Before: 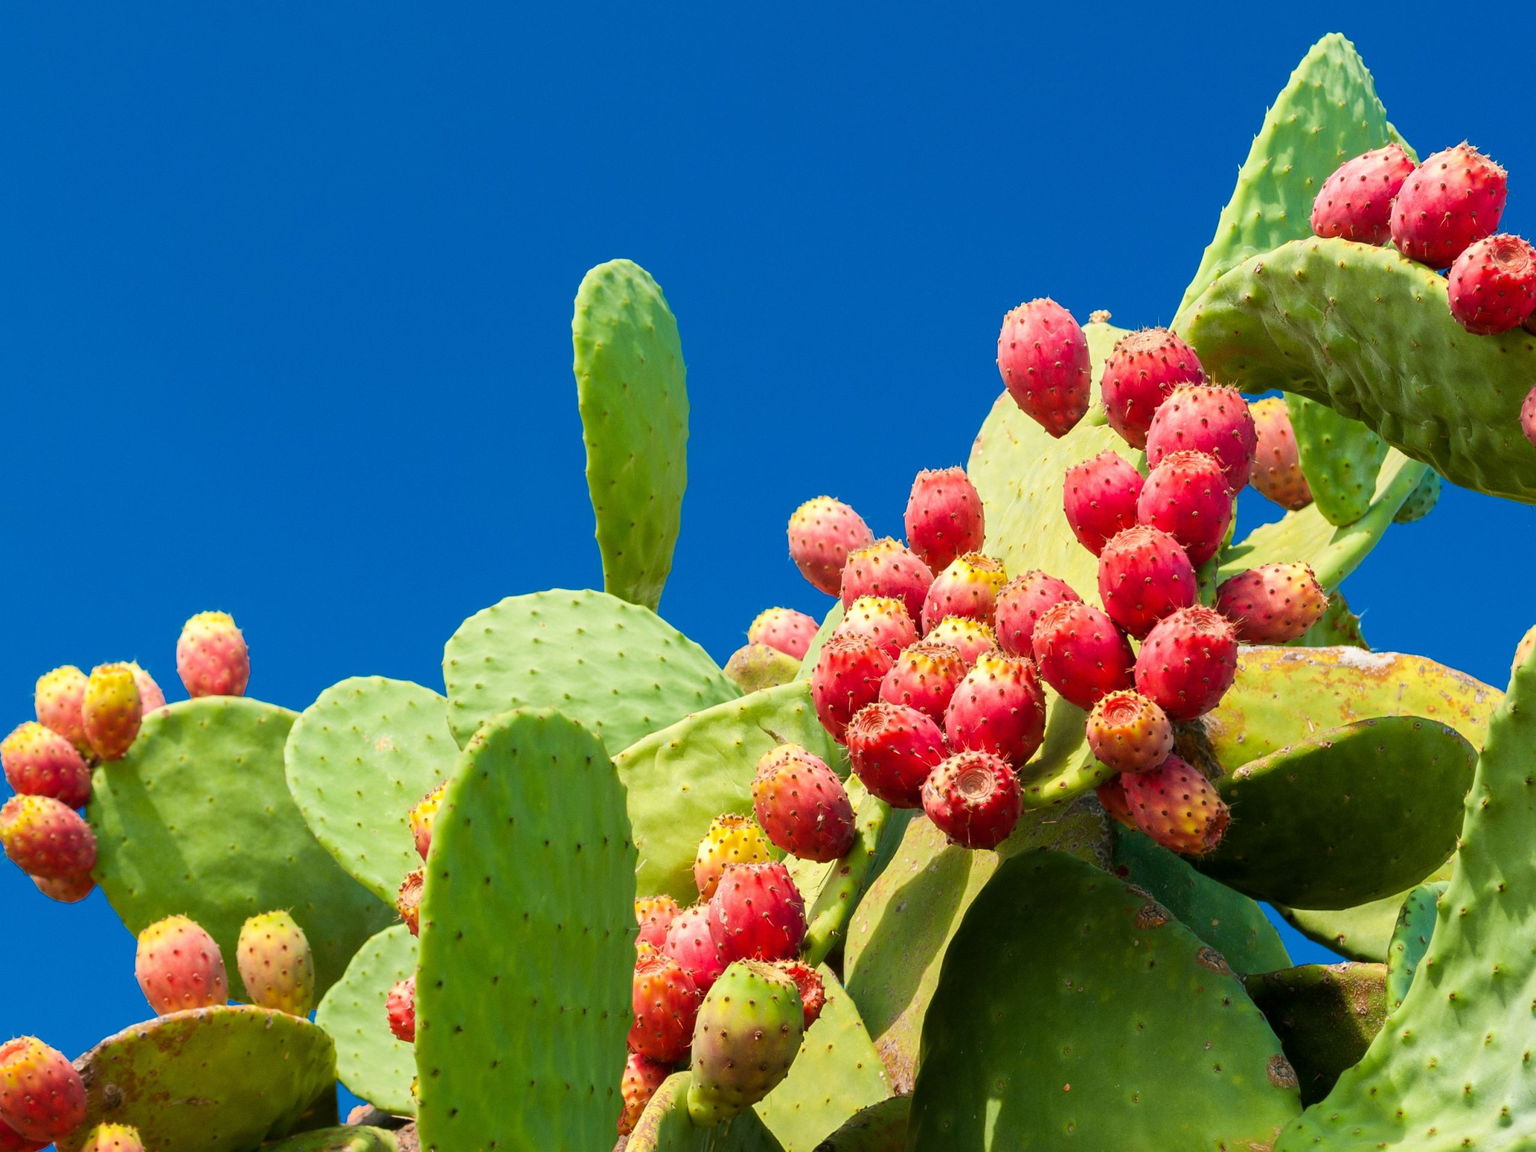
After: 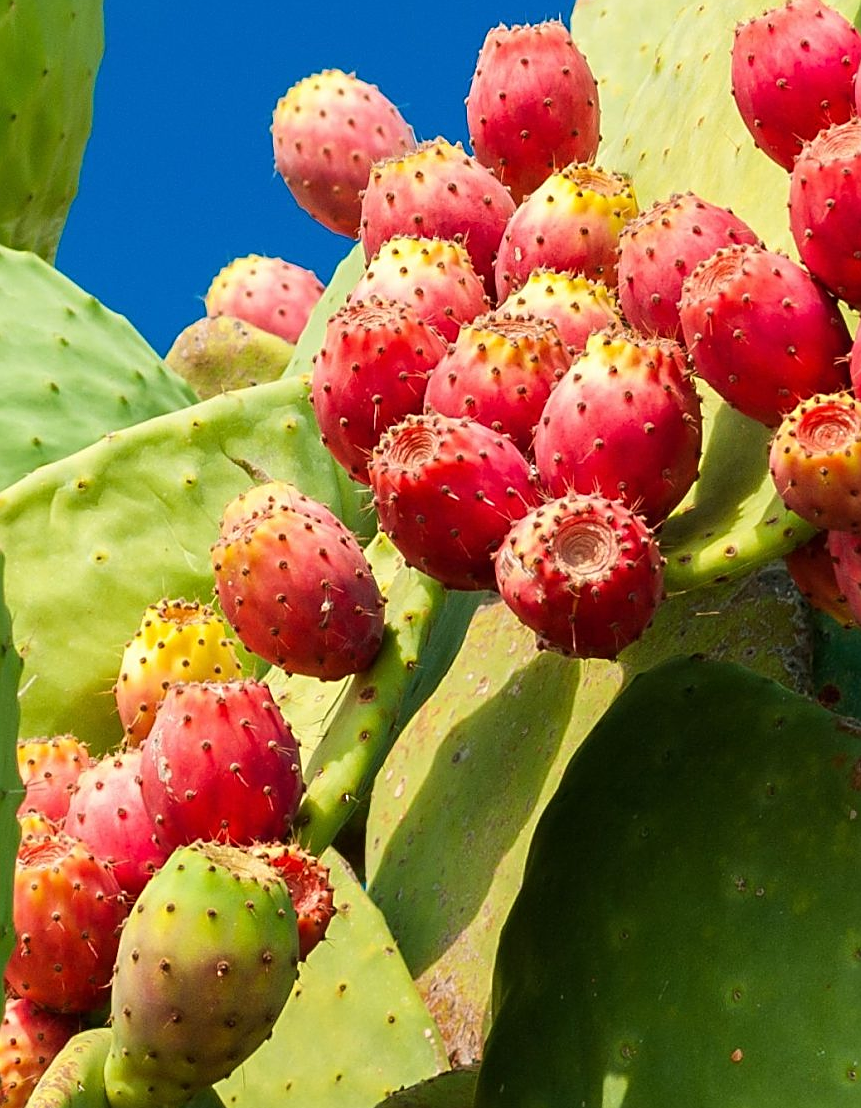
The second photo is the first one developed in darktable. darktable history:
sharpen: on, module defaults
crop: left 40.698%, top 39.47%, right 25.655%, bottom 2.788%
